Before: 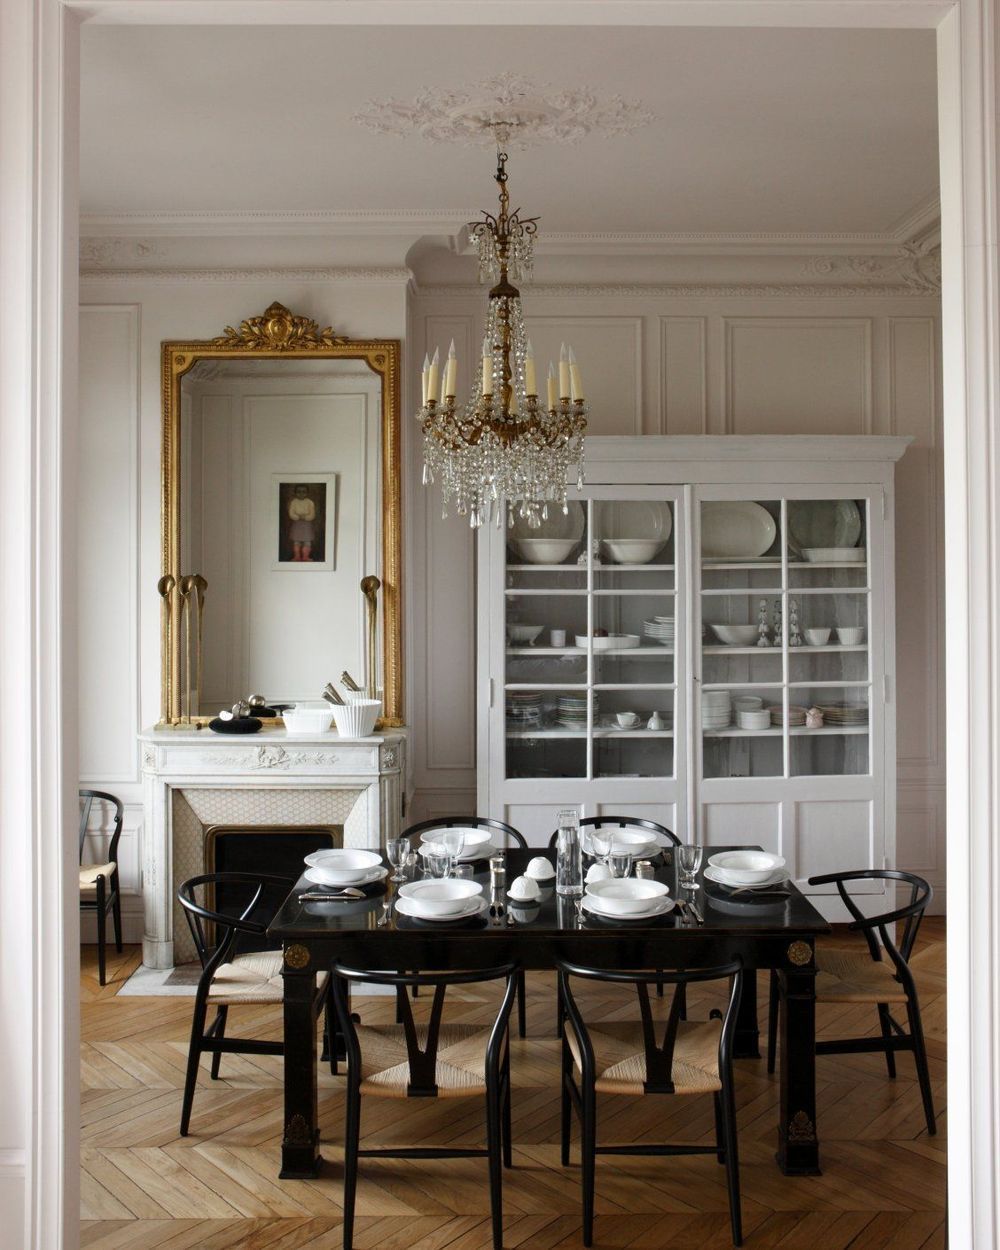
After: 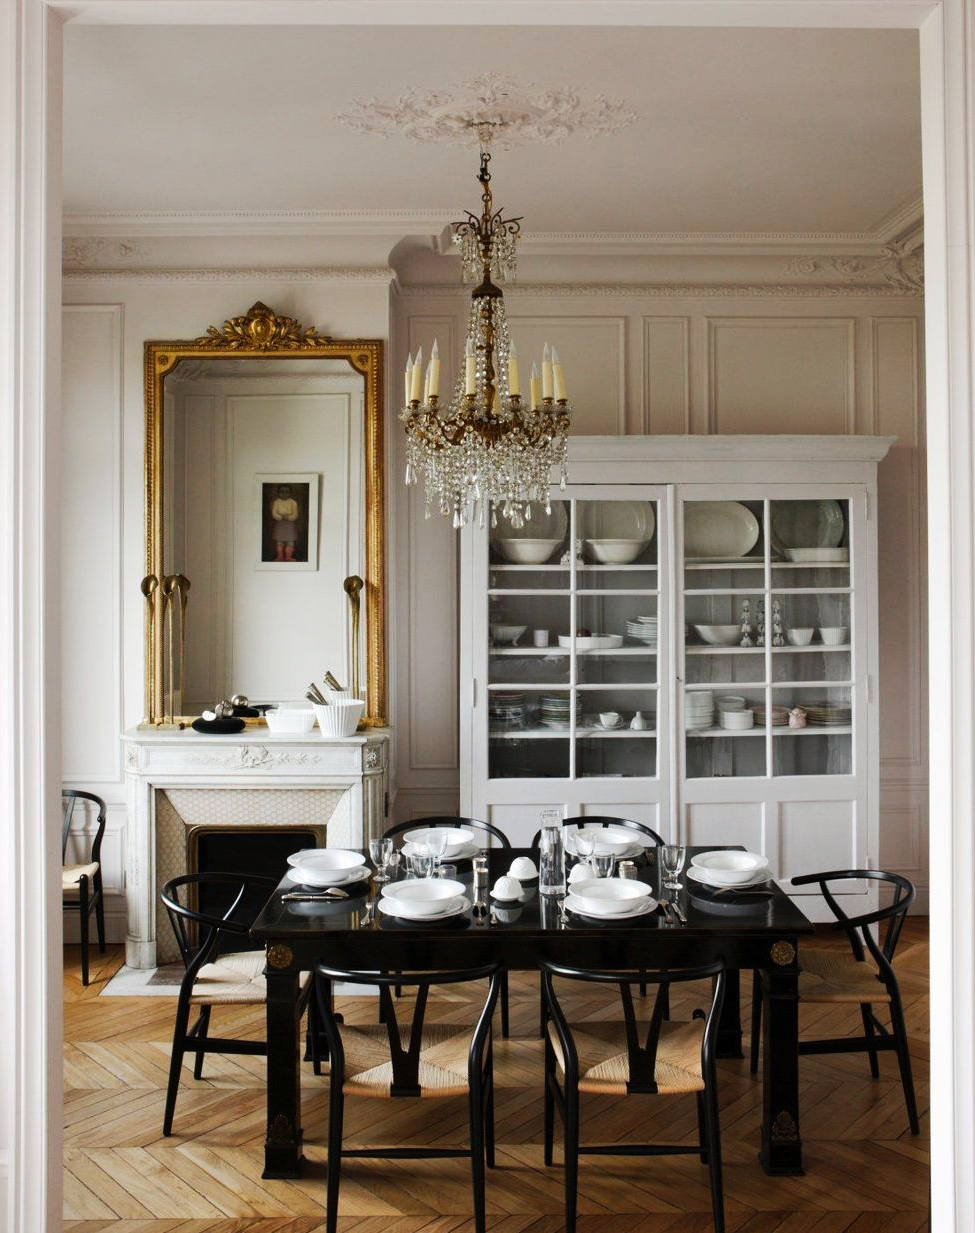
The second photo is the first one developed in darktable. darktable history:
tone curve: curves: ch0 [(0, 0) (0.003, 0.005) (0.011, 0.011) (0.025, 0.022) (0.044, 0.035) (0.069, 0.051) (0.1, 0.073) (0.136, 0.106) (0.177, 0.147) (0.224, 0.195) (0.277, 0.253) (0.335, 0.315) (0.399, 0.388) (0.468, 0.488) (0.543, 0.586) (0.623, 0.685) (0.709, 0.764) (0.801, 0.838) (0.898, 0.908) (1, 1)], preserve colors none
shadows and highlights: shadows 37.27, highlights -28.18, soften with gaussian
crop and rotate: left 1.774%, right 0.633%, bottom 1.28%
